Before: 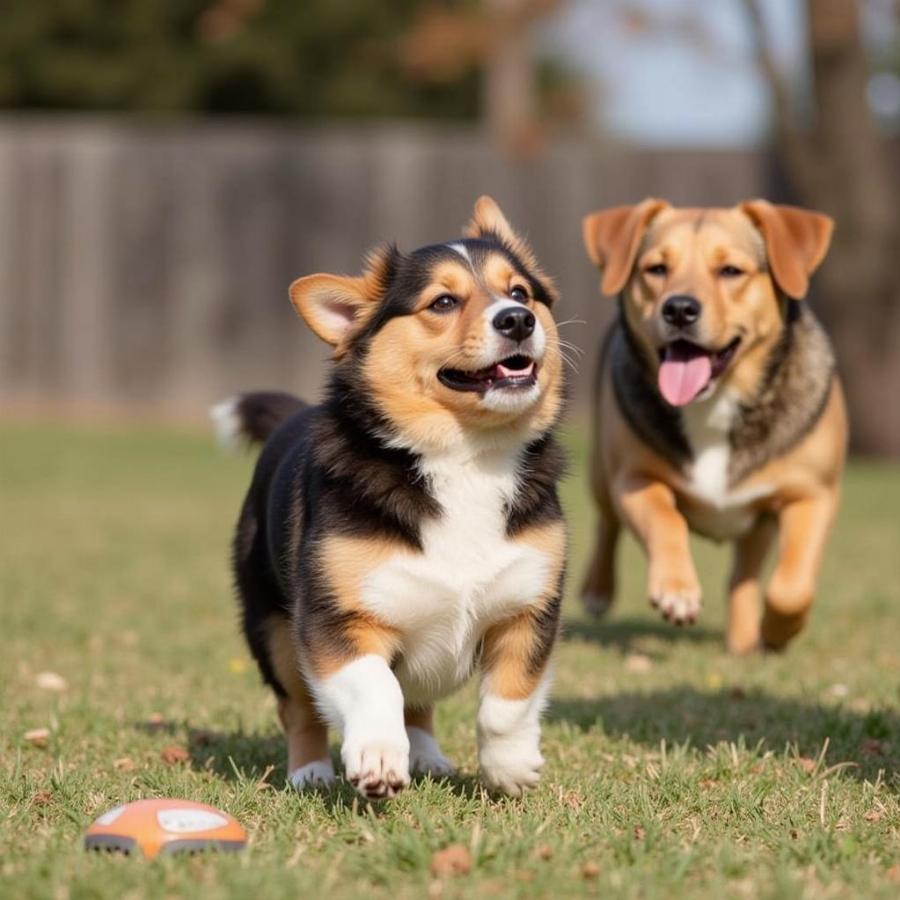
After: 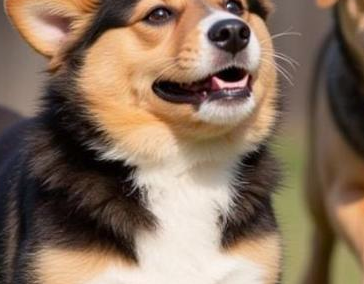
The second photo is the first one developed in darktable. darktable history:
color balance rgb: shadows lift › chroma 0.944%, shadows lift › hue 110.17°, power › chroma 0.507%, power › hue 260.76°, perceptual saturation grading › global saturation 0.621%, global vibrance 15.084%
crop: left 31.725%, top 32.065%, right 27.798%, bottom 36.379%
